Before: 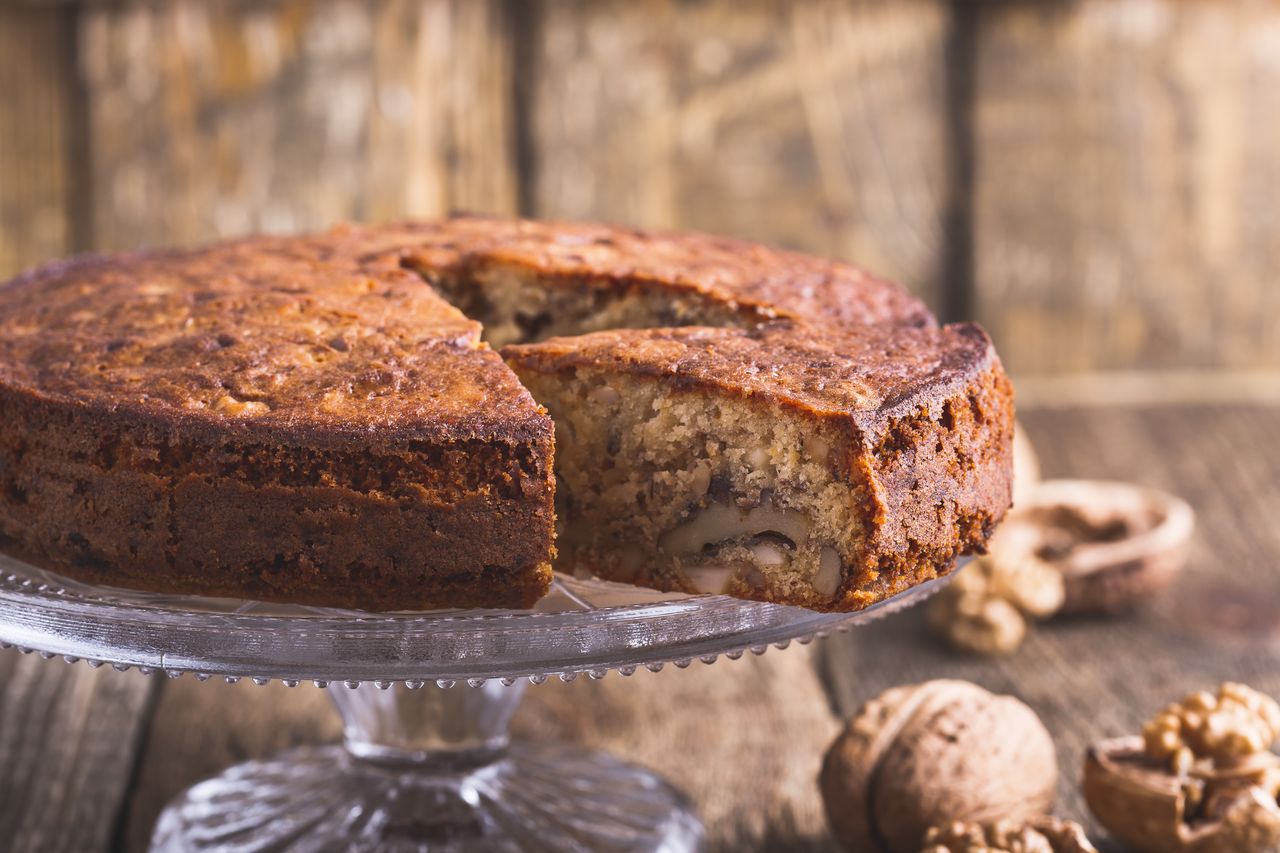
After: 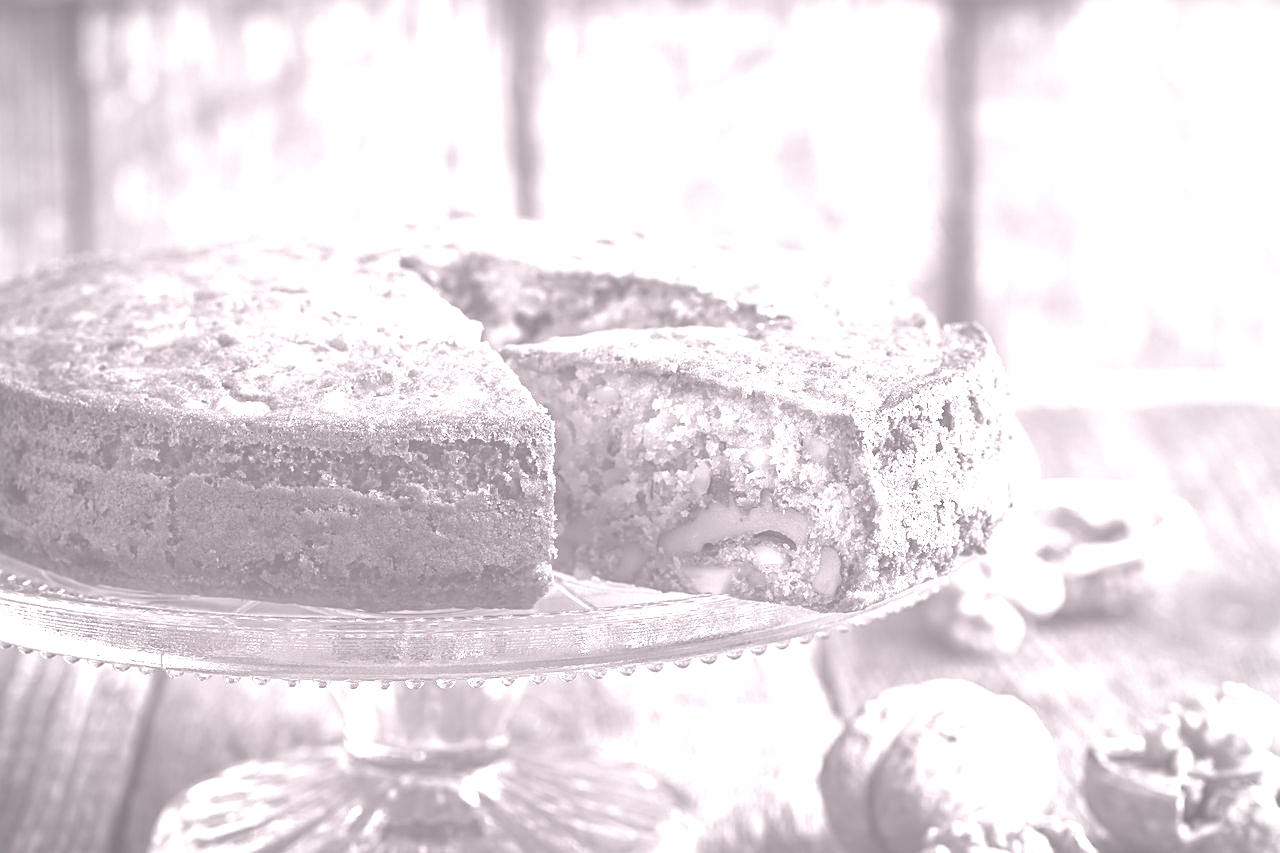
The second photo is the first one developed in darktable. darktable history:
colorize: hue 25.2°, saturation 83%, source mix 82%, lightness 79%, version 1
sharpen: on, module defaults
local contrast: highlights 100%, shadows 100%, detail 120%, midtone range 0.2
vignetting: fall-off radius 60.92%
